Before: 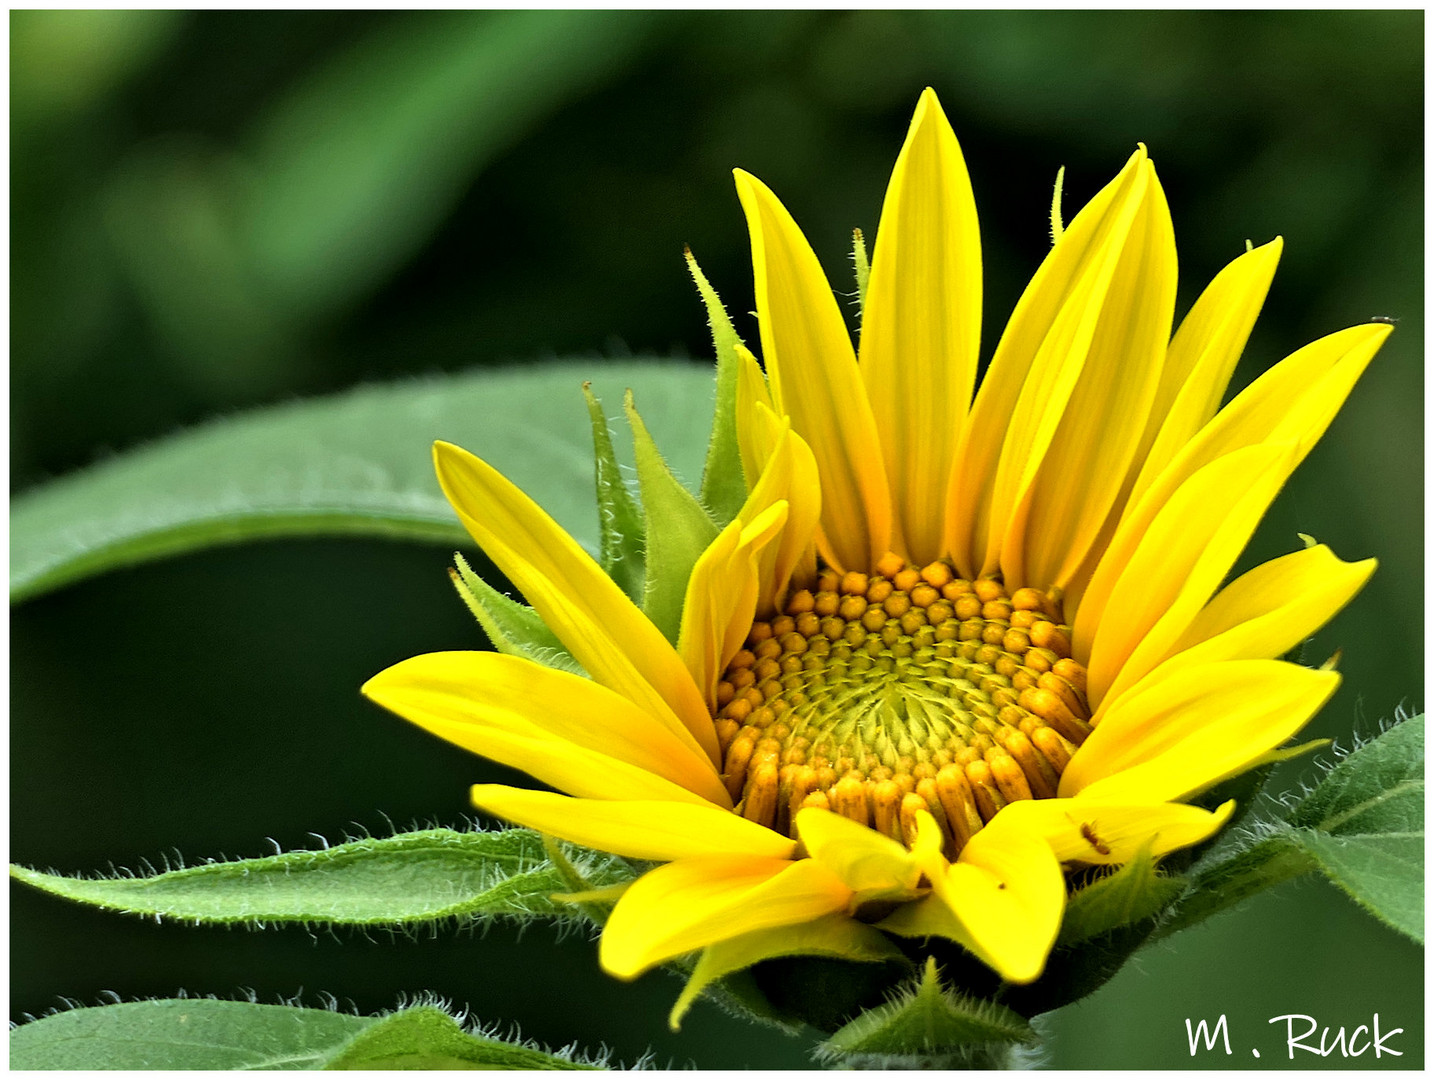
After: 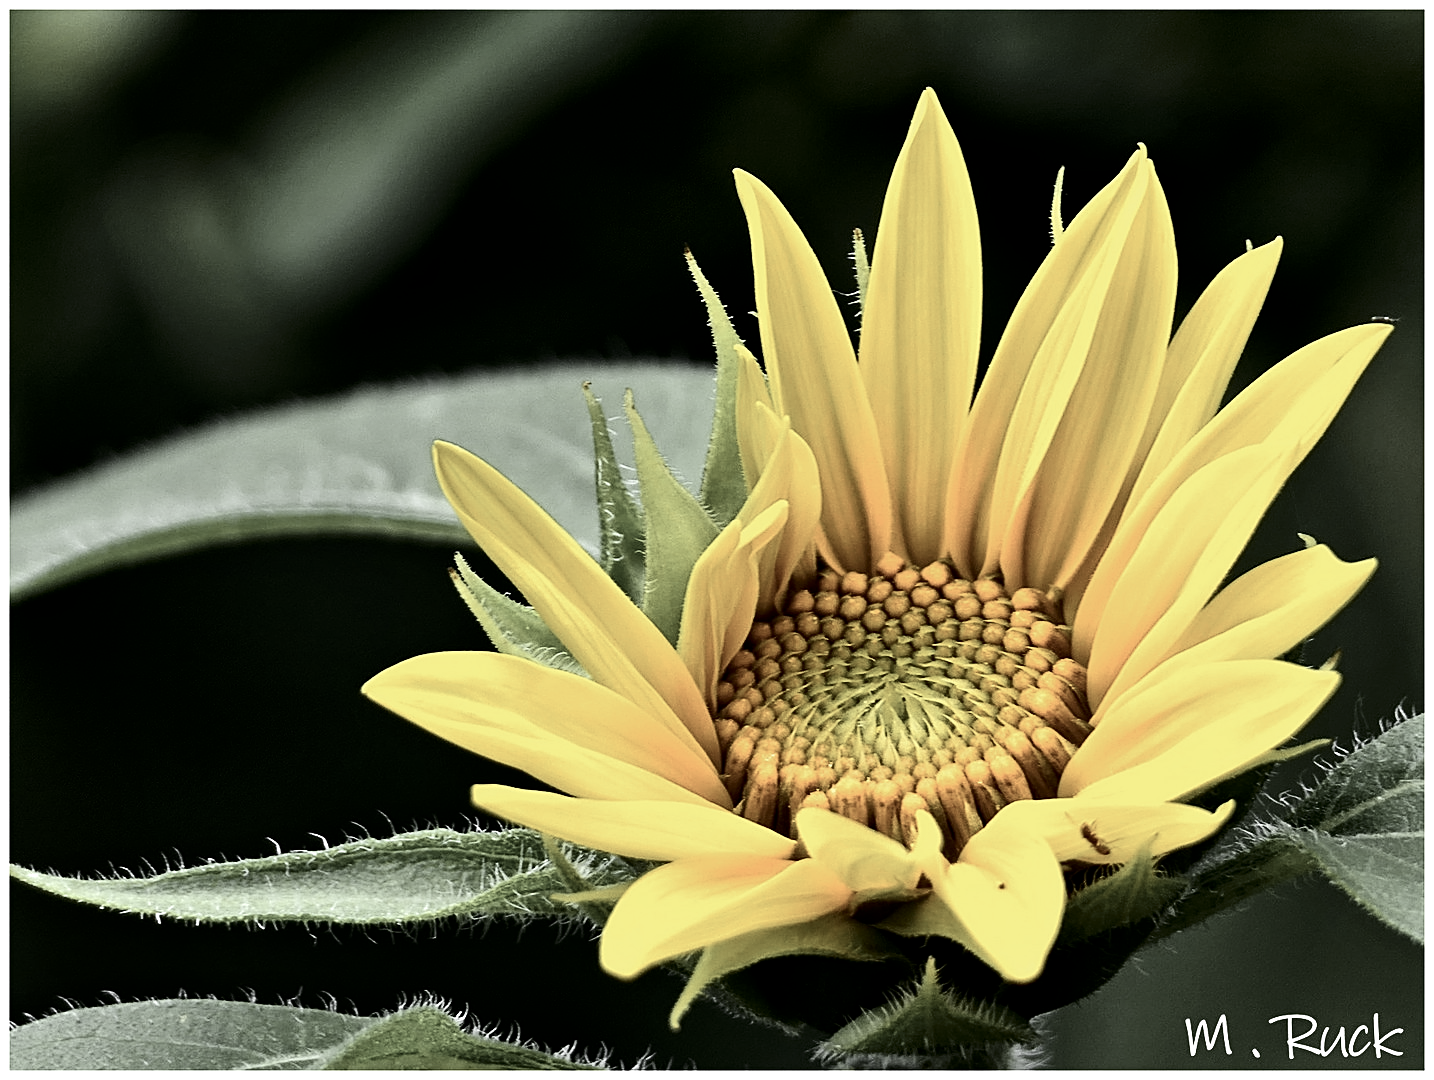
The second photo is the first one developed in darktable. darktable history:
color zones: curves: ch0 [(0, 0.613) (0.01, 0.613) (0.245, 0.448) (0.498, 0.529) (0.642, 0.665) (0.879, 0.777) (0.99, 0.613)]; ch1 [(0, 0.035) (0.121, 0.189) (0.259, 0.197) (0.415, 0.061) (0.589, 0.022) (0.732, 0.022) (0.857, 0.026) (0.991, 0.053)]
exposure: compensate highlight preservation false
contrast brightness saturation: contrast 0.216, brightness -0.189, saturation 0.244
tone equalizer: -8 EV -0.431 EV, -7 EV -0.417 EV, -6 EV -0.357 EV, -5 EV -0.251 EV, -3 EV 0.191 EV, -2 EV 0.36 EV, -1 EV 0.375 EV, +0 EV 0.436 EV
sharpen: on, module defaults
